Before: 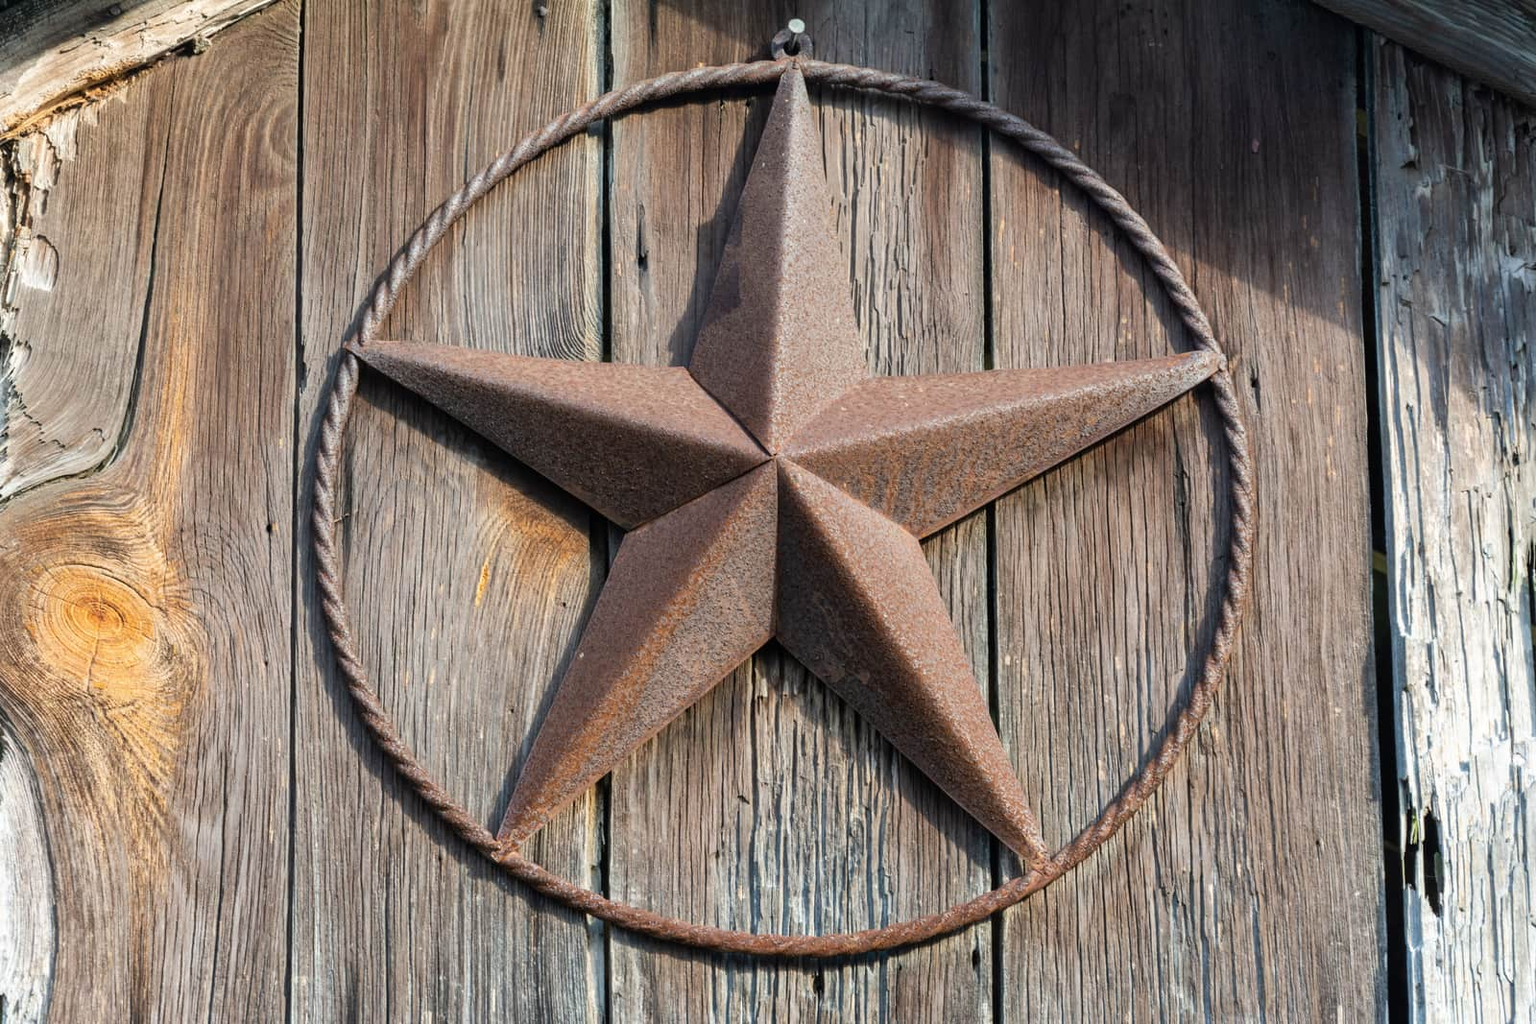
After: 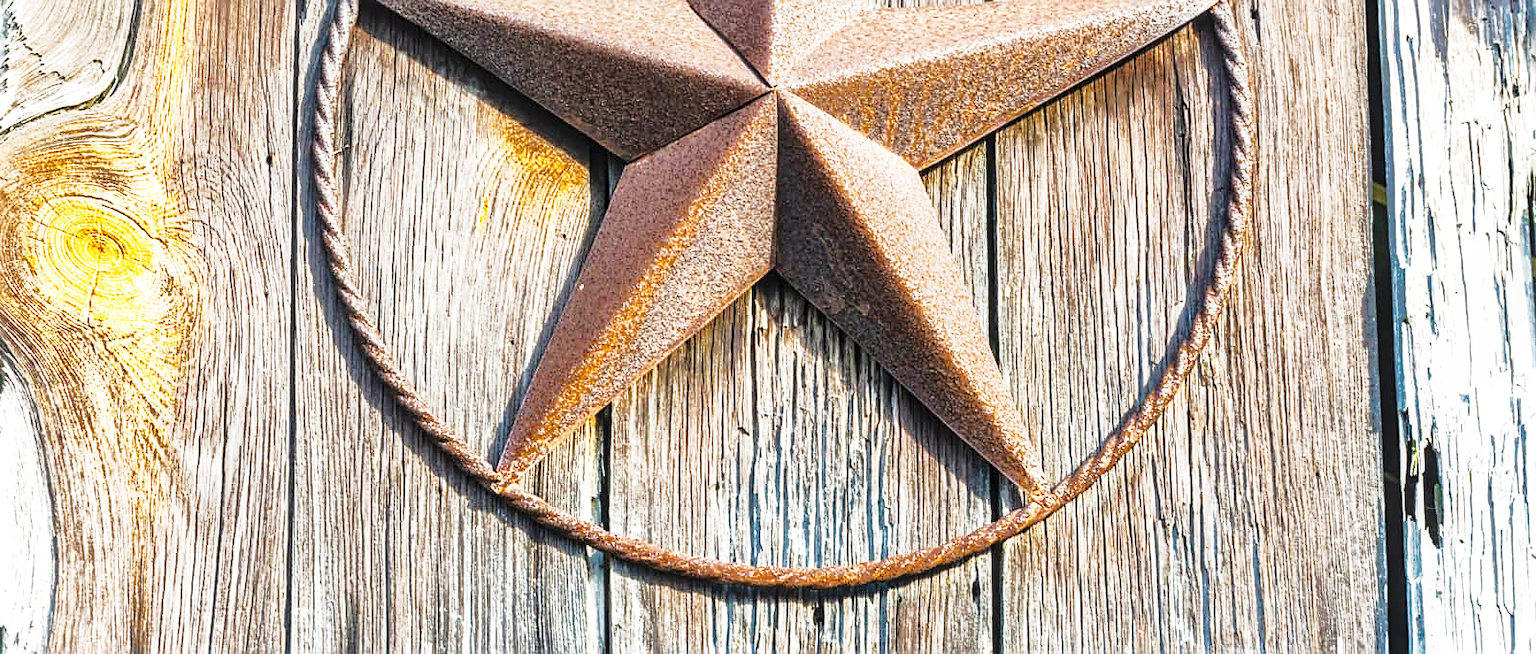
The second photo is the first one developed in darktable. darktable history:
shadows and highlights: shadows 39.59, highlights -60.09
contrast brightness saturation: contrast -0.04, saturation -0.401
crop and rotate: top 36.021%
tone curve: curves: ch0 [(0, 0) (0.187, 0.12) (0.384, 0.363) (0.577, 0.681) (0.735, 0.881) (0.864, 0.959) (1, 0.987)]; ch1 [(0, 0) (0.402, 0.36) (0.476, 0.466) (0.501, 0.501) (0.518, 0.514) (0.564, 0.614) (0.614, 0.664) (0.741, 0.829) (1, 1)]; ch2 [(0, 0) (0.429, 0.387) (0.483, 0.481) (0.503, 0.501) (0.522, 0.533) (0.564, 0.605) (0.615, 0.697) (0.702, 0.774) (1, 0.895)], preserve colors none
exposure: black level correction 0, exposure 1.099 EV, compensate highlight preservation false
local contrast: on, module defaults
color balance rgb: shadows lift › chroma 1.542%, shadows lift › hue 257.75°, linear chroma grading › global chroma 9.691%, perceptual saturation grading › global saturation 39.343%, global vibrance 20%
sharpen: on, module defaults
